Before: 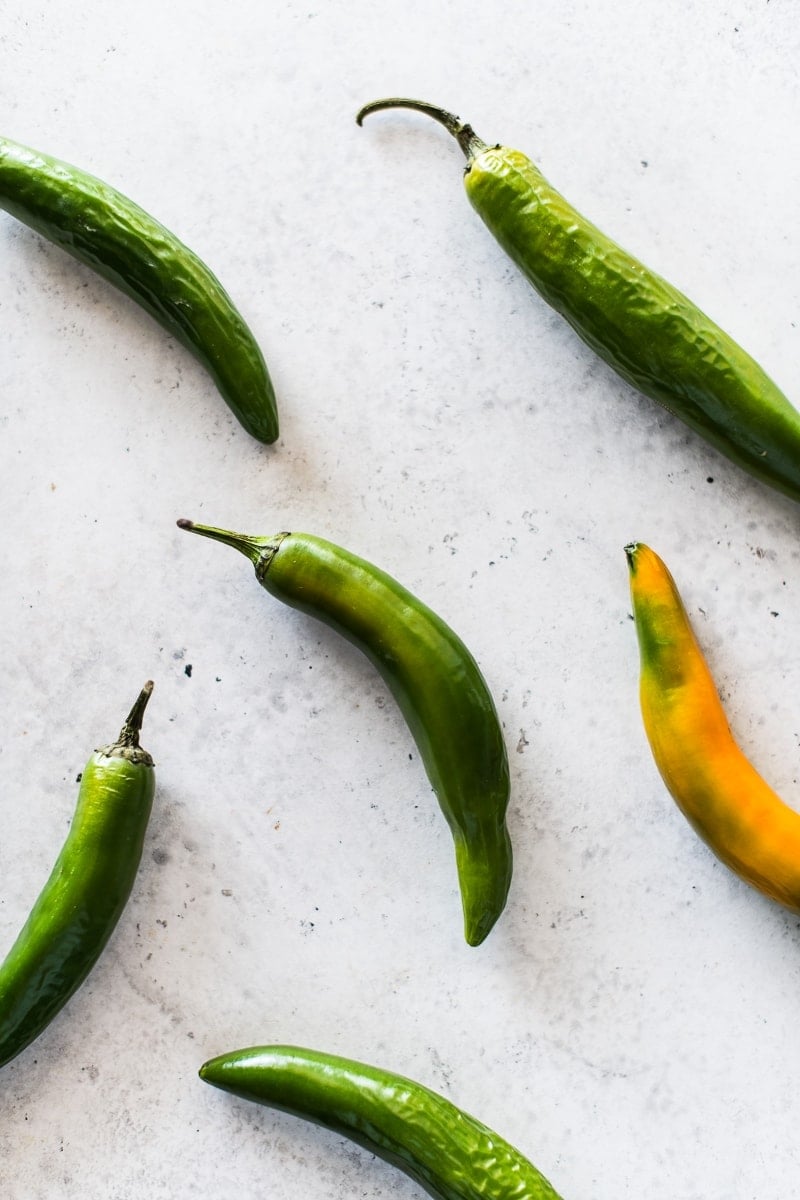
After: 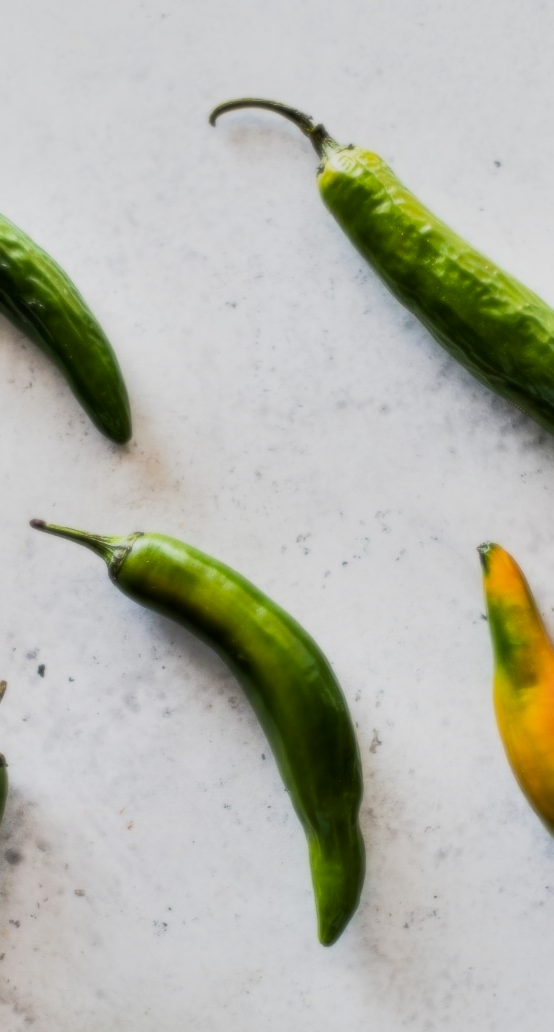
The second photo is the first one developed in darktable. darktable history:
shadows and highlights: shadows 43.71, white point adjustment -1.46, soften with gaussian
filmic rgb: black relative exposure -7.65 EV, hardness 4.02, contrast 1.1, highlights saturation mix -30%
soften: size 8.67%, mix 49%
velvia: on, module defaults
crop: left 18.479%, right 12.2%, bottom 13.971%
exposure: exposure 0.081 EV, compensate highlight preservation false
